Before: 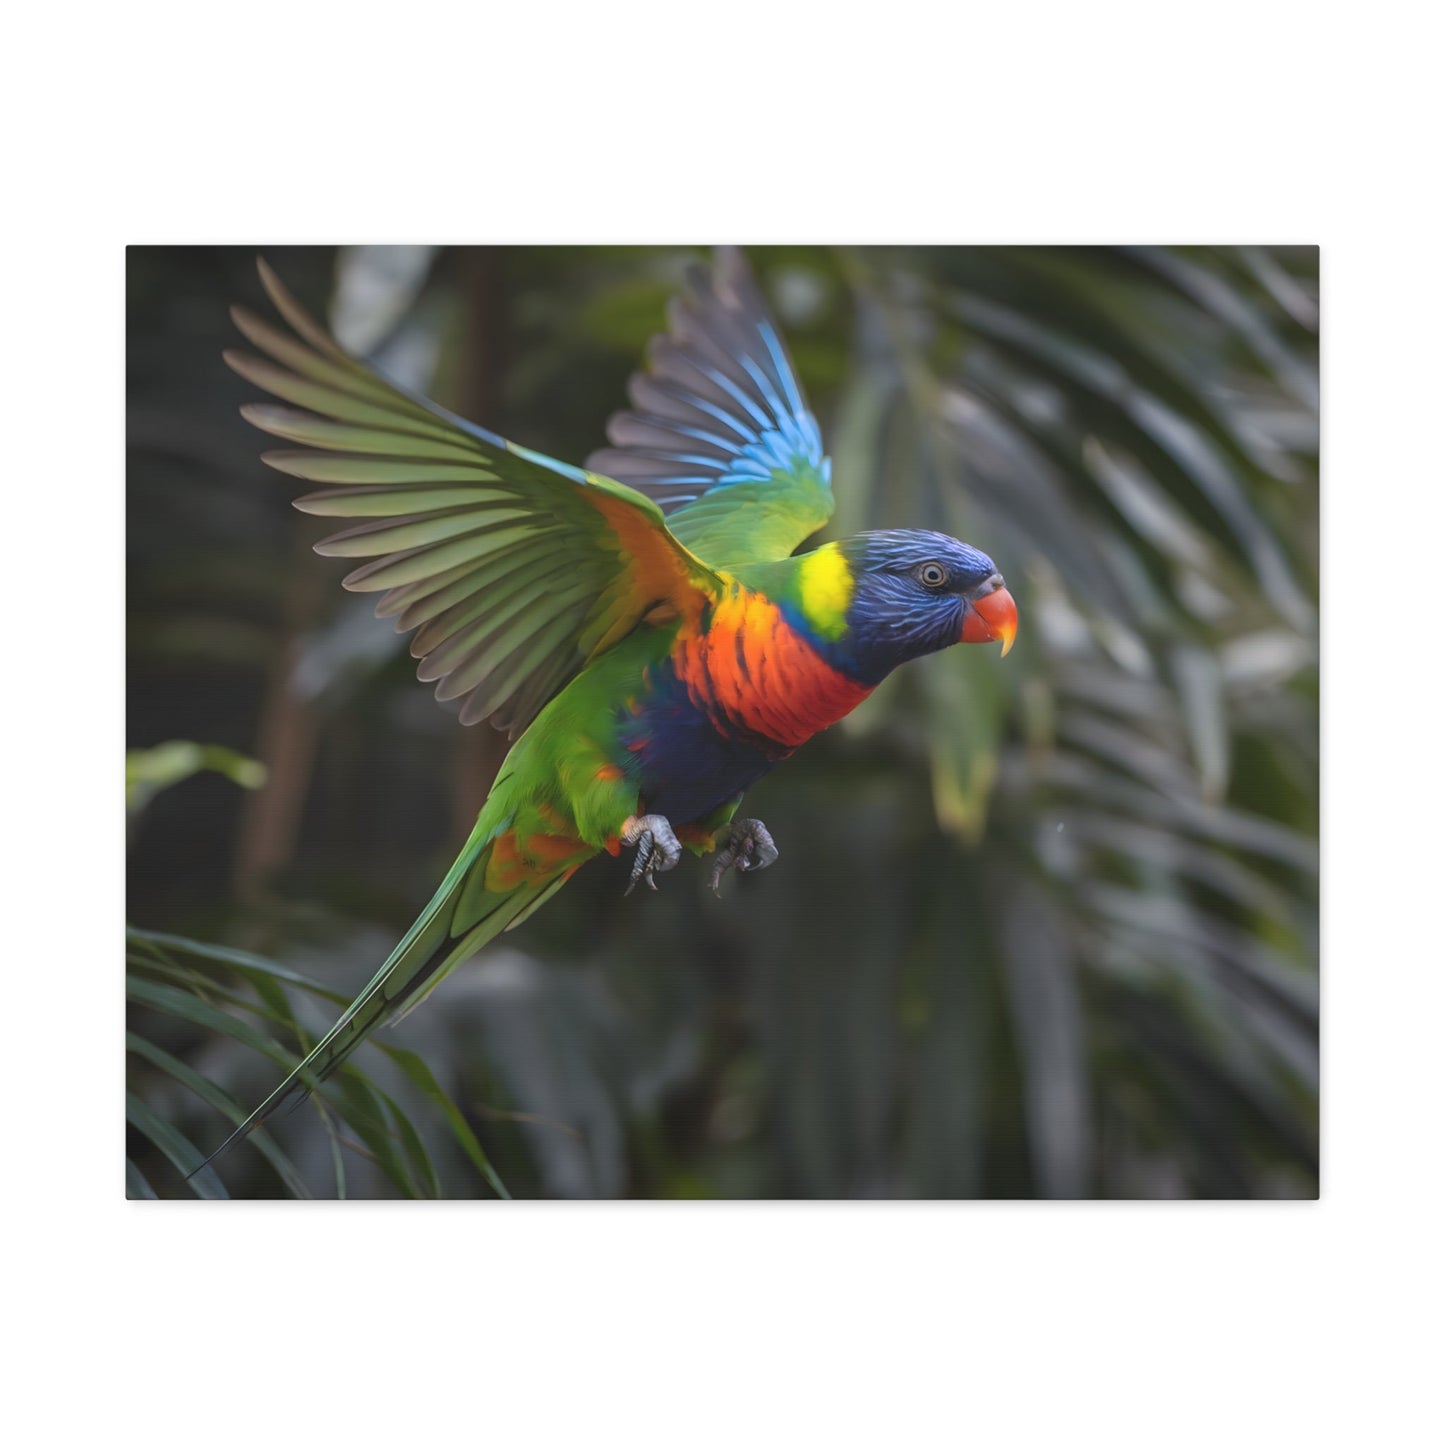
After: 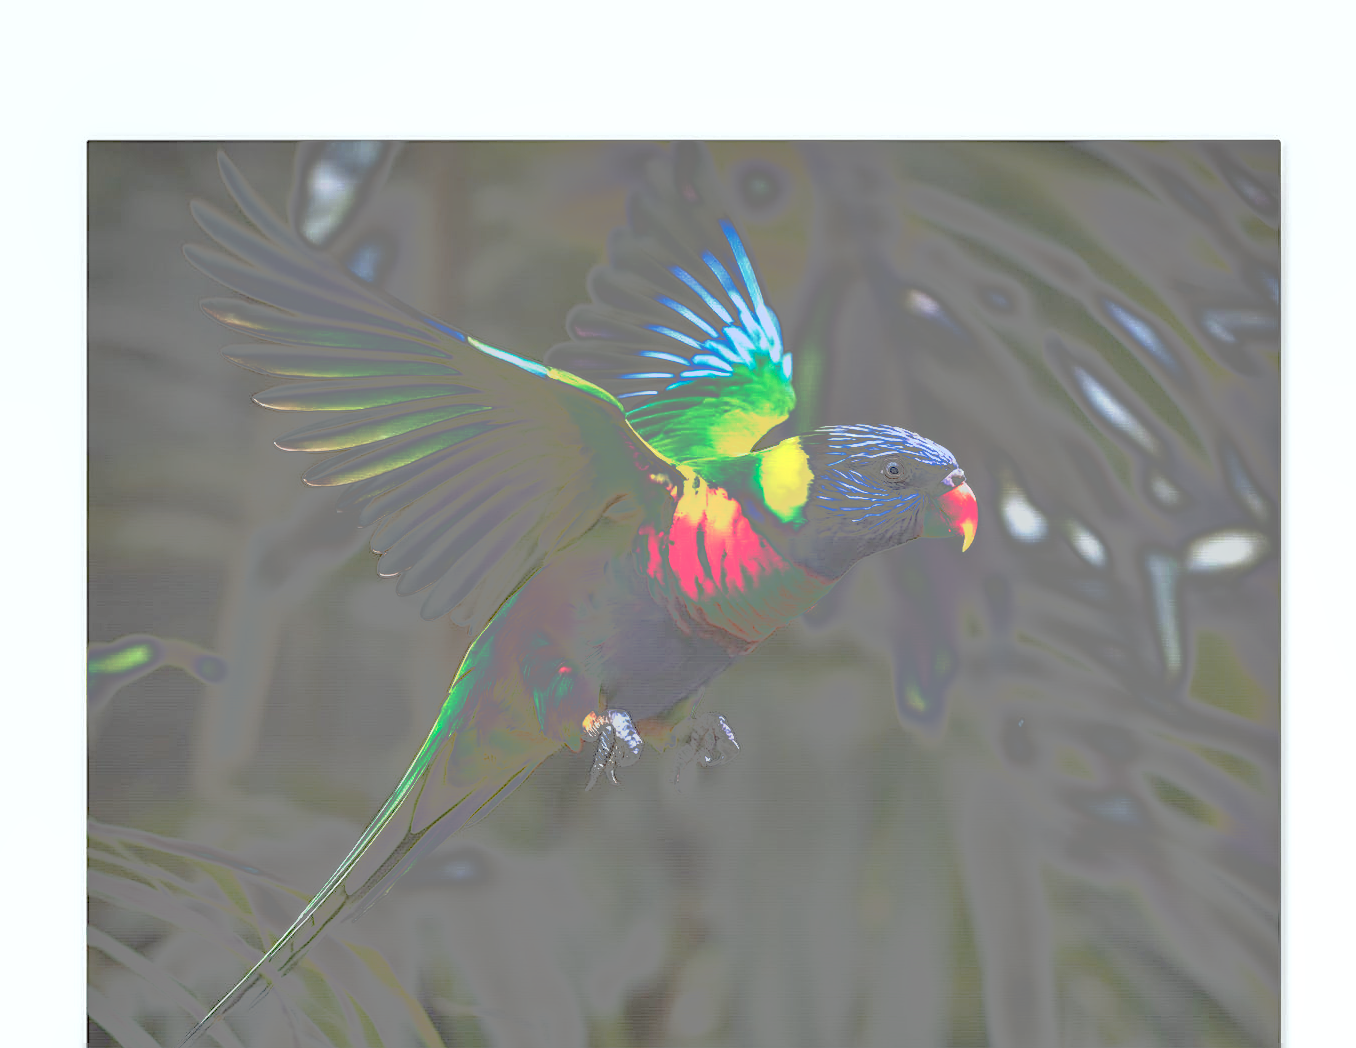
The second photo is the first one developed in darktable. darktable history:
color correction: highlights a* -2.73, highlights b* -2.09, shadows a* 2.41, shadows b* 2.73
crop: left 2.737%, top 7.287%, right 3.421%, bottom 20.179%
local contrast: on, module defaults
sharpen: on, module defaults
shadows and highlights: shadows 29.32, highlights -29.32, low approximation 0.01, soften with gaussian
tone curve: curves: ch0 [(0, 0) (0.003, 0.011) (0.011, 0.043) (0.025, 0.133) (0.044, 0.226) (0.069, 0.303) (0.1, 0.371) (0.136, 0.429) (0.177, 0.482) (0.224, 0.516) (0.277, 0.539) (0.335, 0.535) (0.399, 0.517) (0.468, 0.498) (0.543, 0.523) (0.623, 0.655) (0.709, 0.83) (0.801, 0.827) (0.898, 0.89) (1, 1)], preserve colors none
